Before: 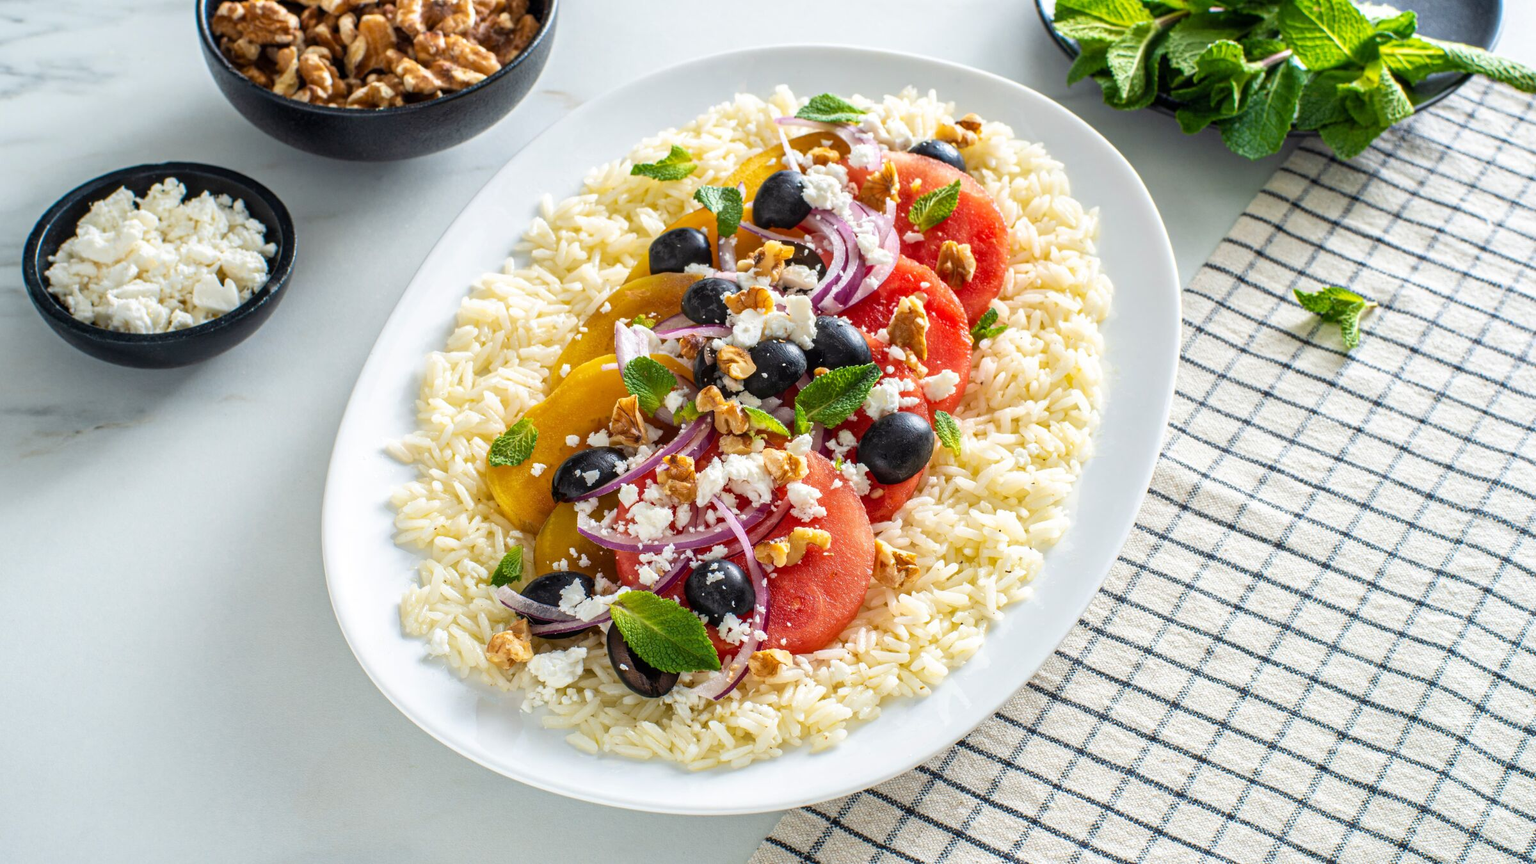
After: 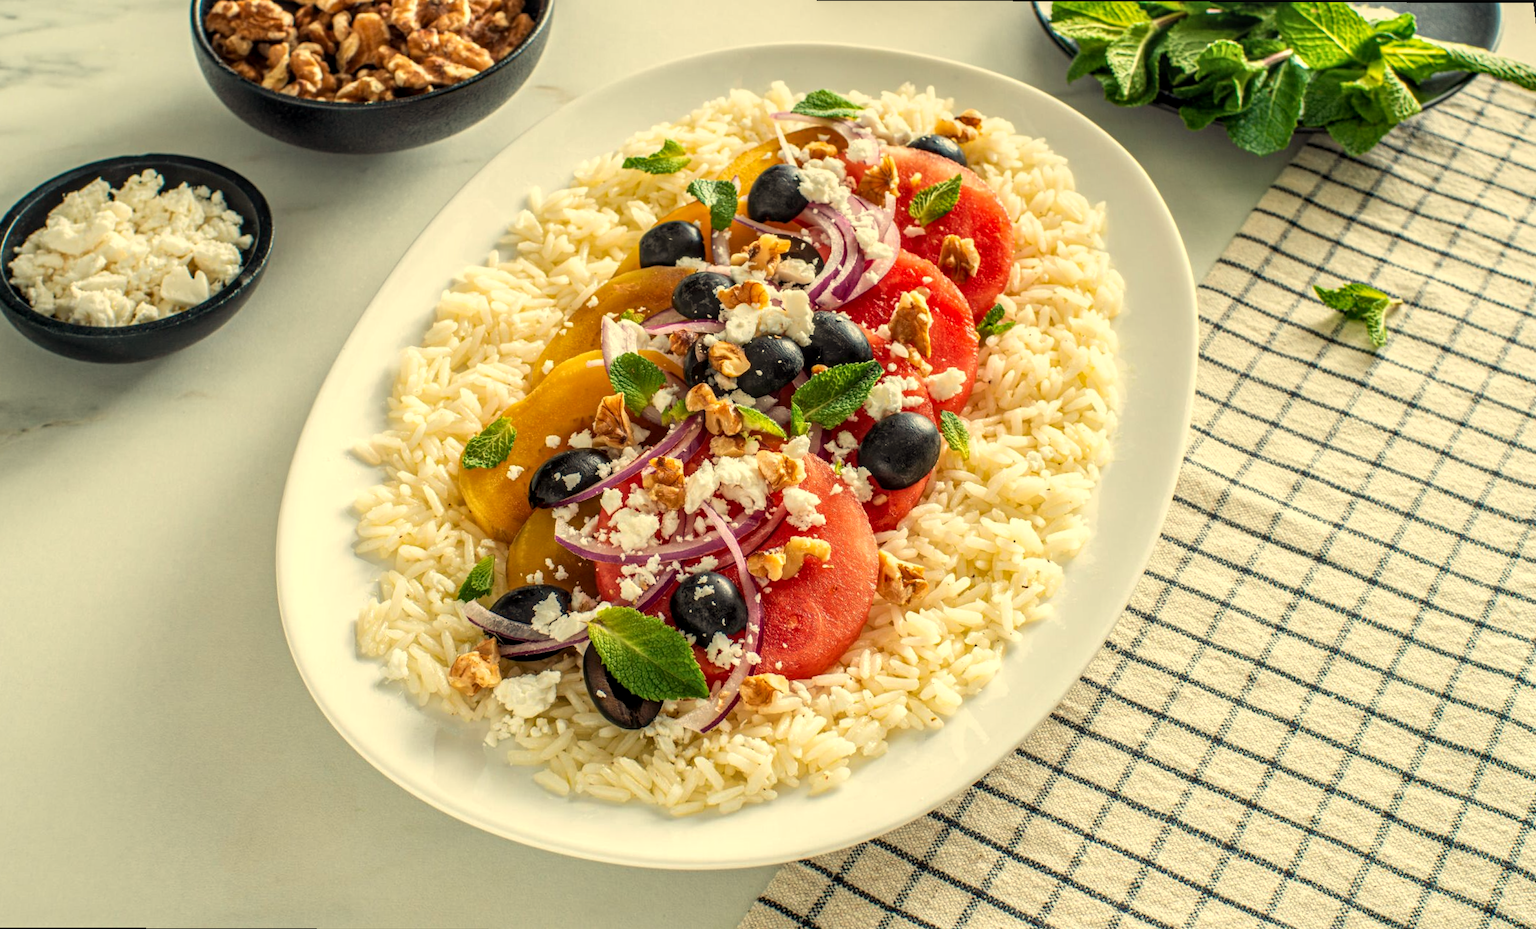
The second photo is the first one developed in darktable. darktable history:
exposure: exposure -0.048 EV, compensate highlight preservation false
local contrast: on, module defaults
rotate and perspective: rotation 0.215°, lens shift (vertical) -0.139, crop left 0.069, crop right 0.939, crop top 0.002, crop bottom 0.996
white balance: red 1.08, blue 0.791
